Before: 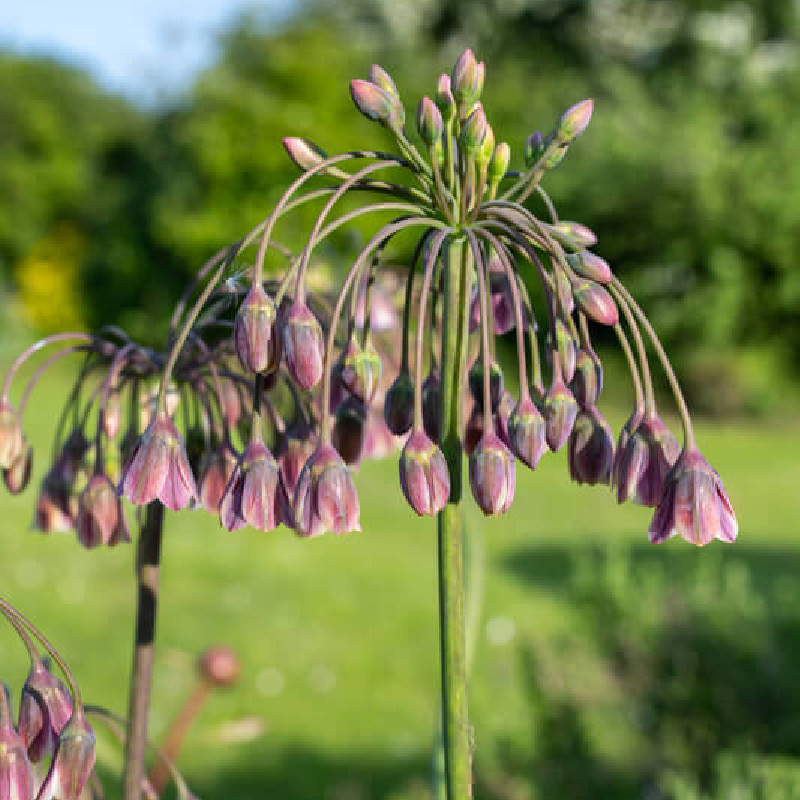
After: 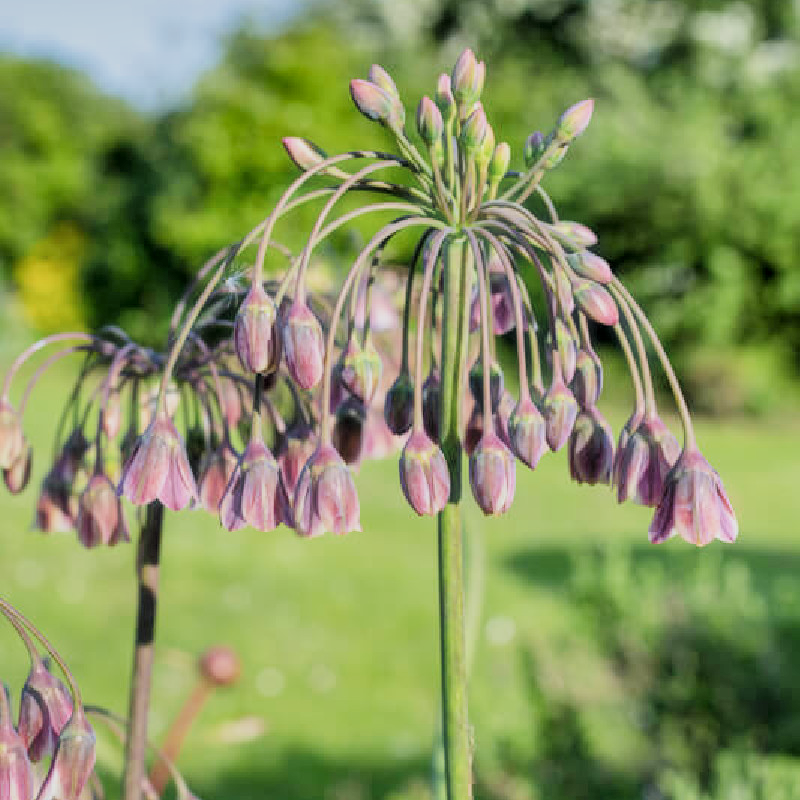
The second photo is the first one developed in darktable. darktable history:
exposure: exposure 0.946 EV, compensate exposure bias true, compensate highlight preservation false
filmic rgb: middle gray luminance 29.95%, black relative exposure -8.94 EV, white relative exposure 6.99 EV, target black luminance 0%, hardness 2.91, latitude 1.25%, contrast 0.962, highlights saturation mix 3.64%, shadows ↔ highlights balance 12.09%
local contrast: highlights 101%, shadows 99%, detail 119%, midtone range 0.2
shadows and highlights: soften with gaussian
haze removal: strength -0.112, compatibility mode true, adaptive false
tone equalizer: edges refinement/feathering 500, mask exposure compensation -1.57 EV, preserve details no
